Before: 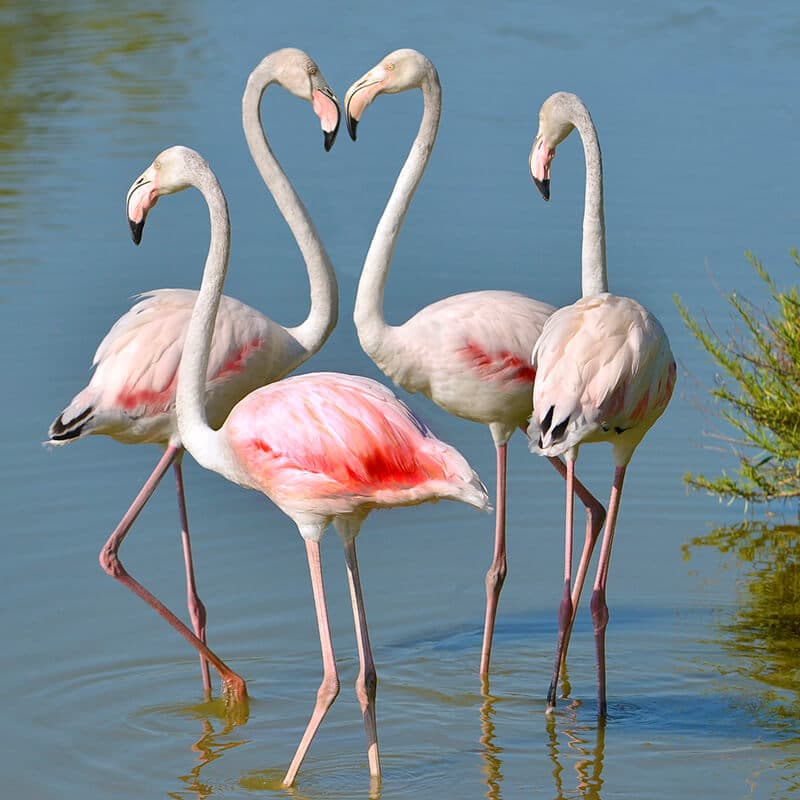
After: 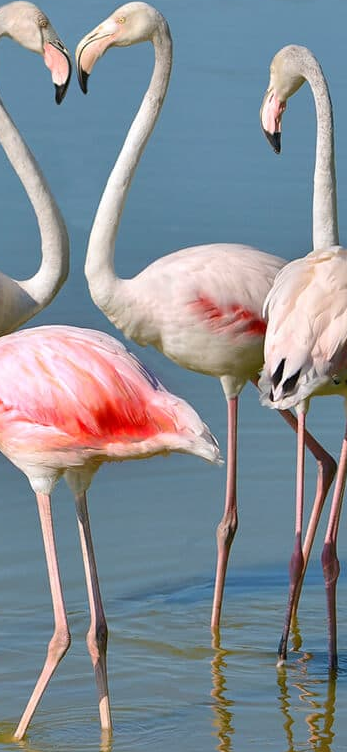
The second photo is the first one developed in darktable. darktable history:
crop: left 33.75%, top 5.927%, right 22.836%
